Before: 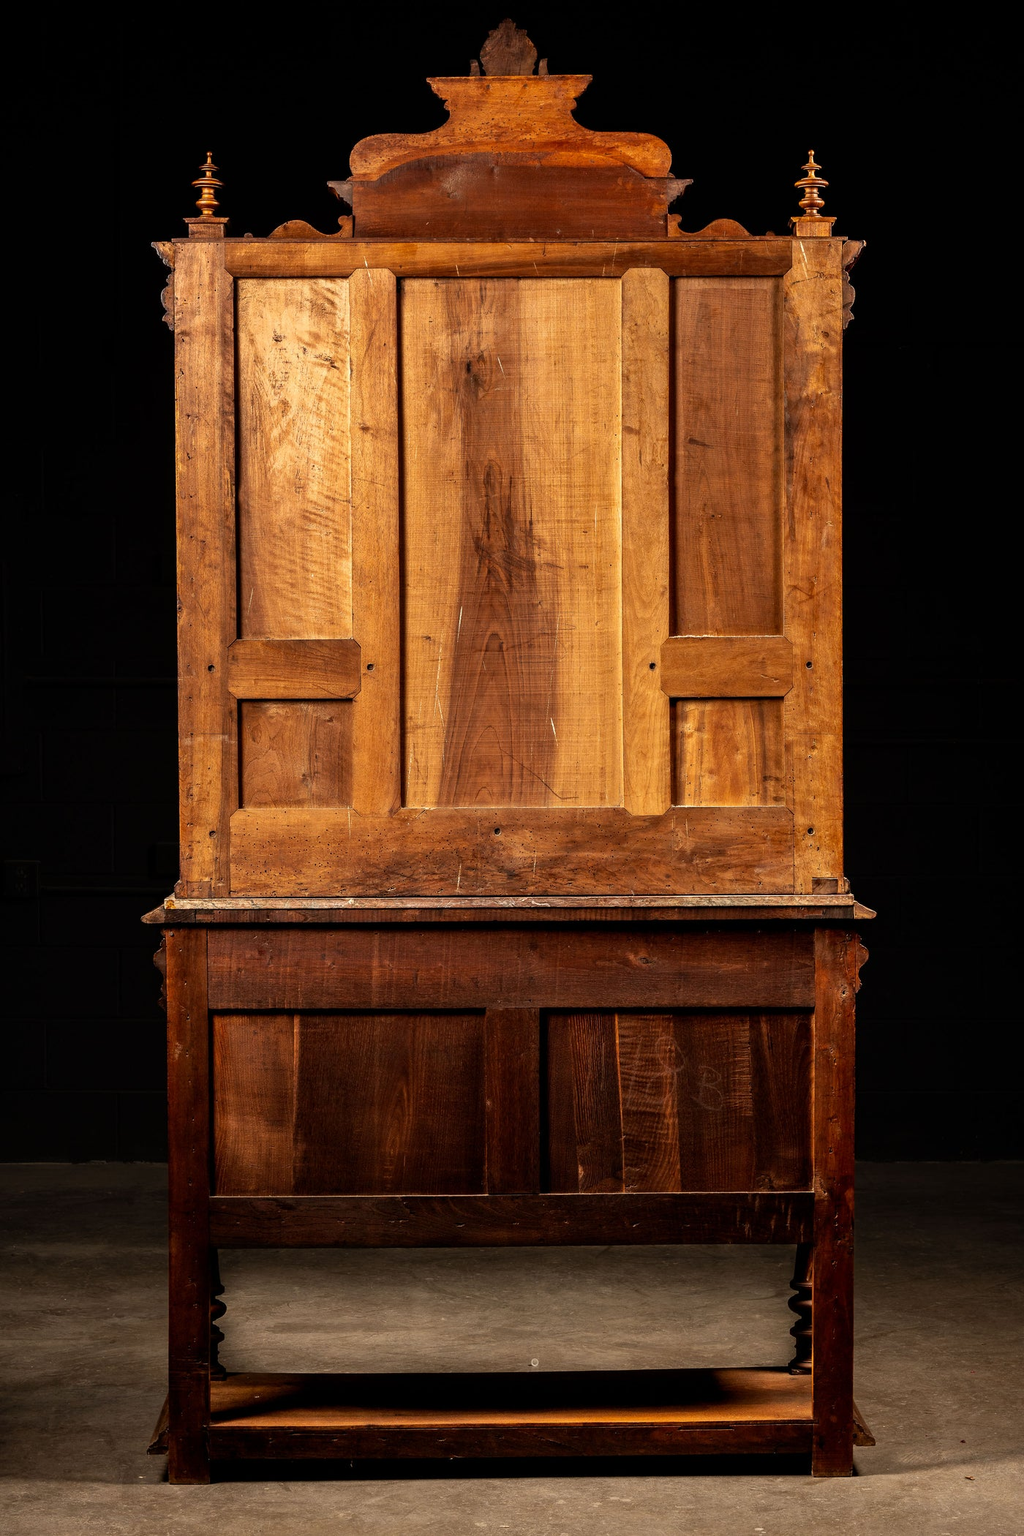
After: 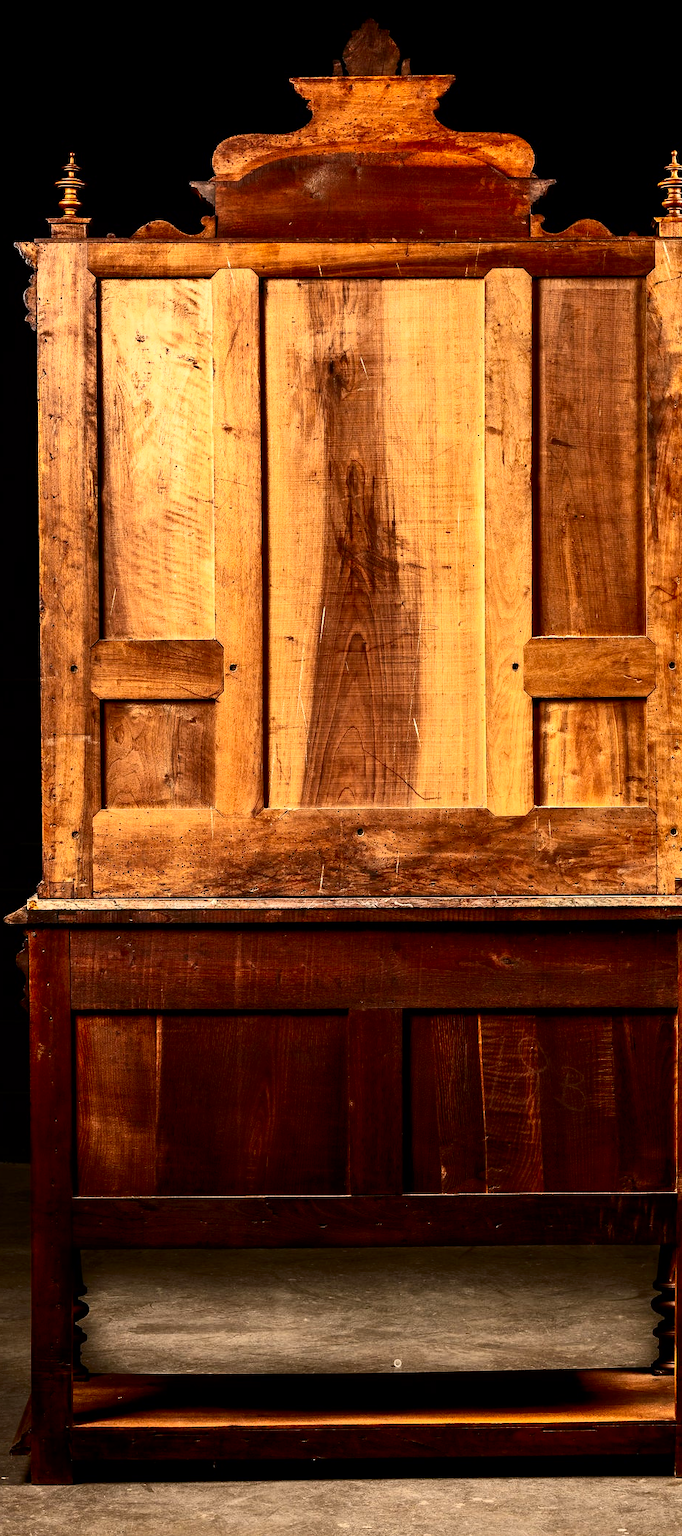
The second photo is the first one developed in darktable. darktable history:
crop and rotate: left 13.443%, right 19.883%
exposure: black level correction 0.001, compensate highlight preservation false
contrast brightness saturation: contrast 0.413, brightness 0.112, saturation 0.209
